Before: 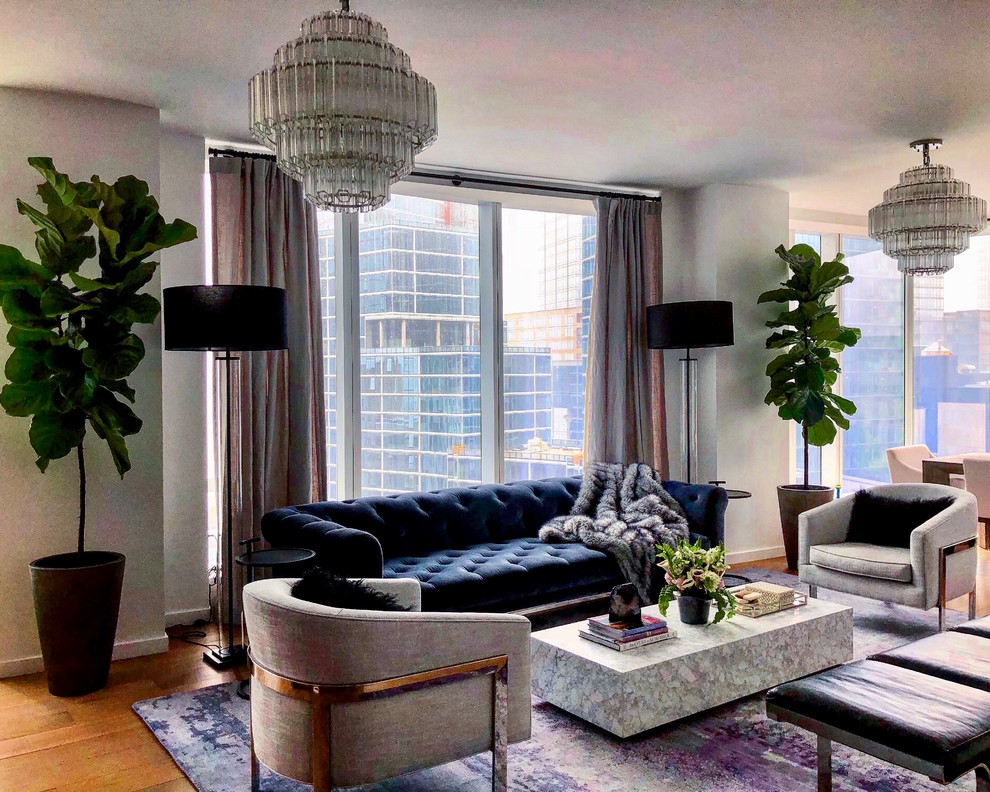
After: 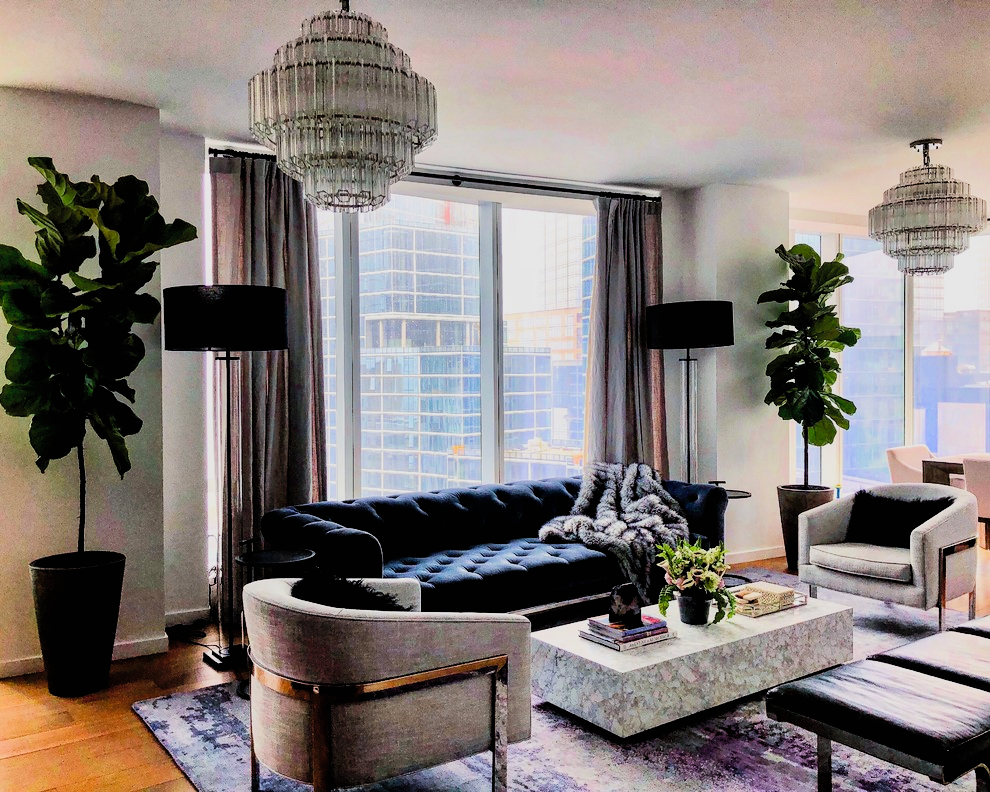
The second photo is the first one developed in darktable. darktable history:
contrast brightness saturation: brightness 0.09, saturation 0.19
color balance: on, module defaults
filmic rgb: black relative exposure -5 EV, hardness 2.88, contrast 1.3, highlights saturation mix -30%
